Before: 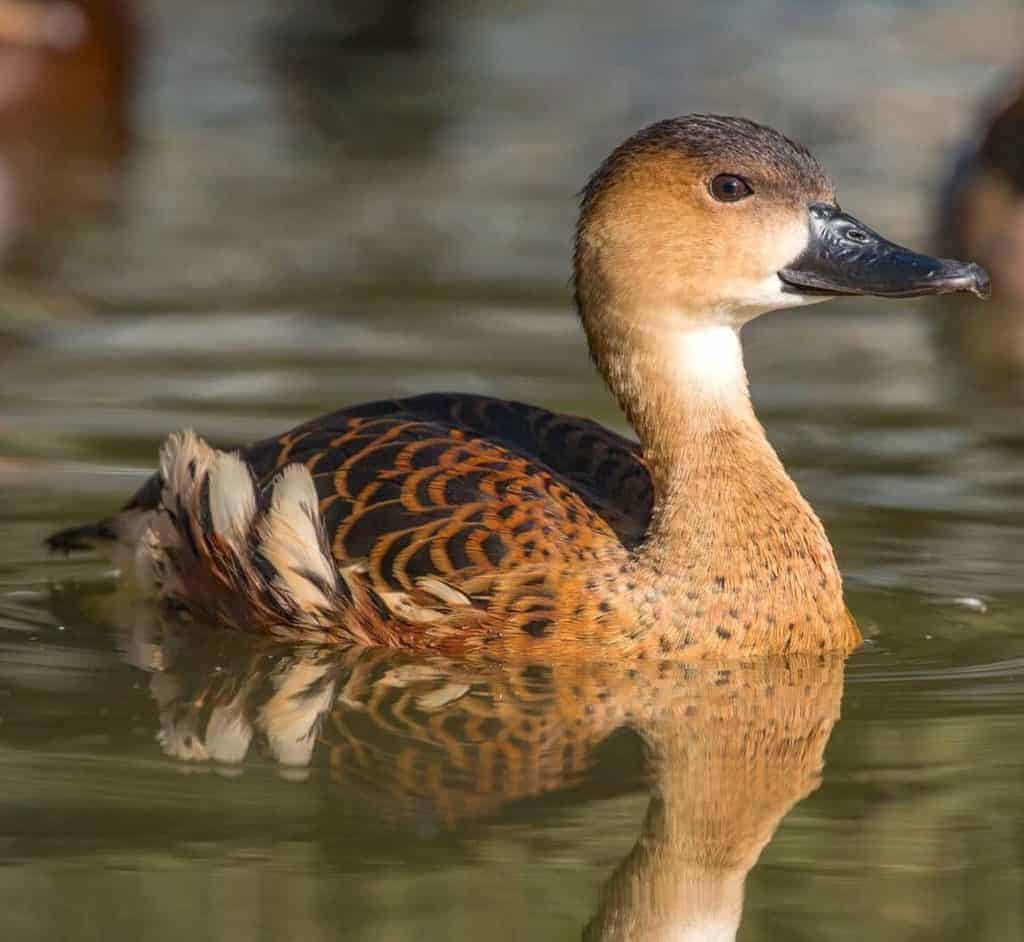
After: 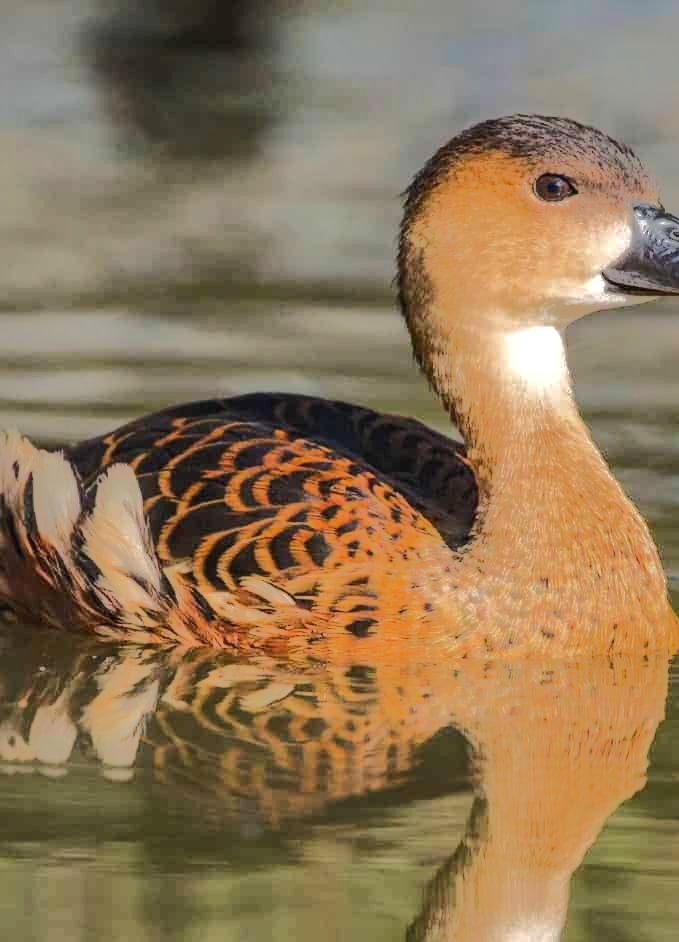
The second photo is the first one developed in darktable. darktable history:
crop: left 17.236%, right 16.429%
tone equalizer: -8 EV -0.526 EV, -7 EV -0.28 EV, -6 EV -0.114 EV, -5 EV 0.434 EV, -4 EV 0.949 EV, -3 EV 0.824 EV, -2 EV -0.013 EV, -1 EV 0.131 EV, +0 EV -0.029 EV, edges refinement/feathering 500, mask exposure compensation -1.57 EV, preserve details no
shadows and highlights: shadows 39.63, highlights -59.86
